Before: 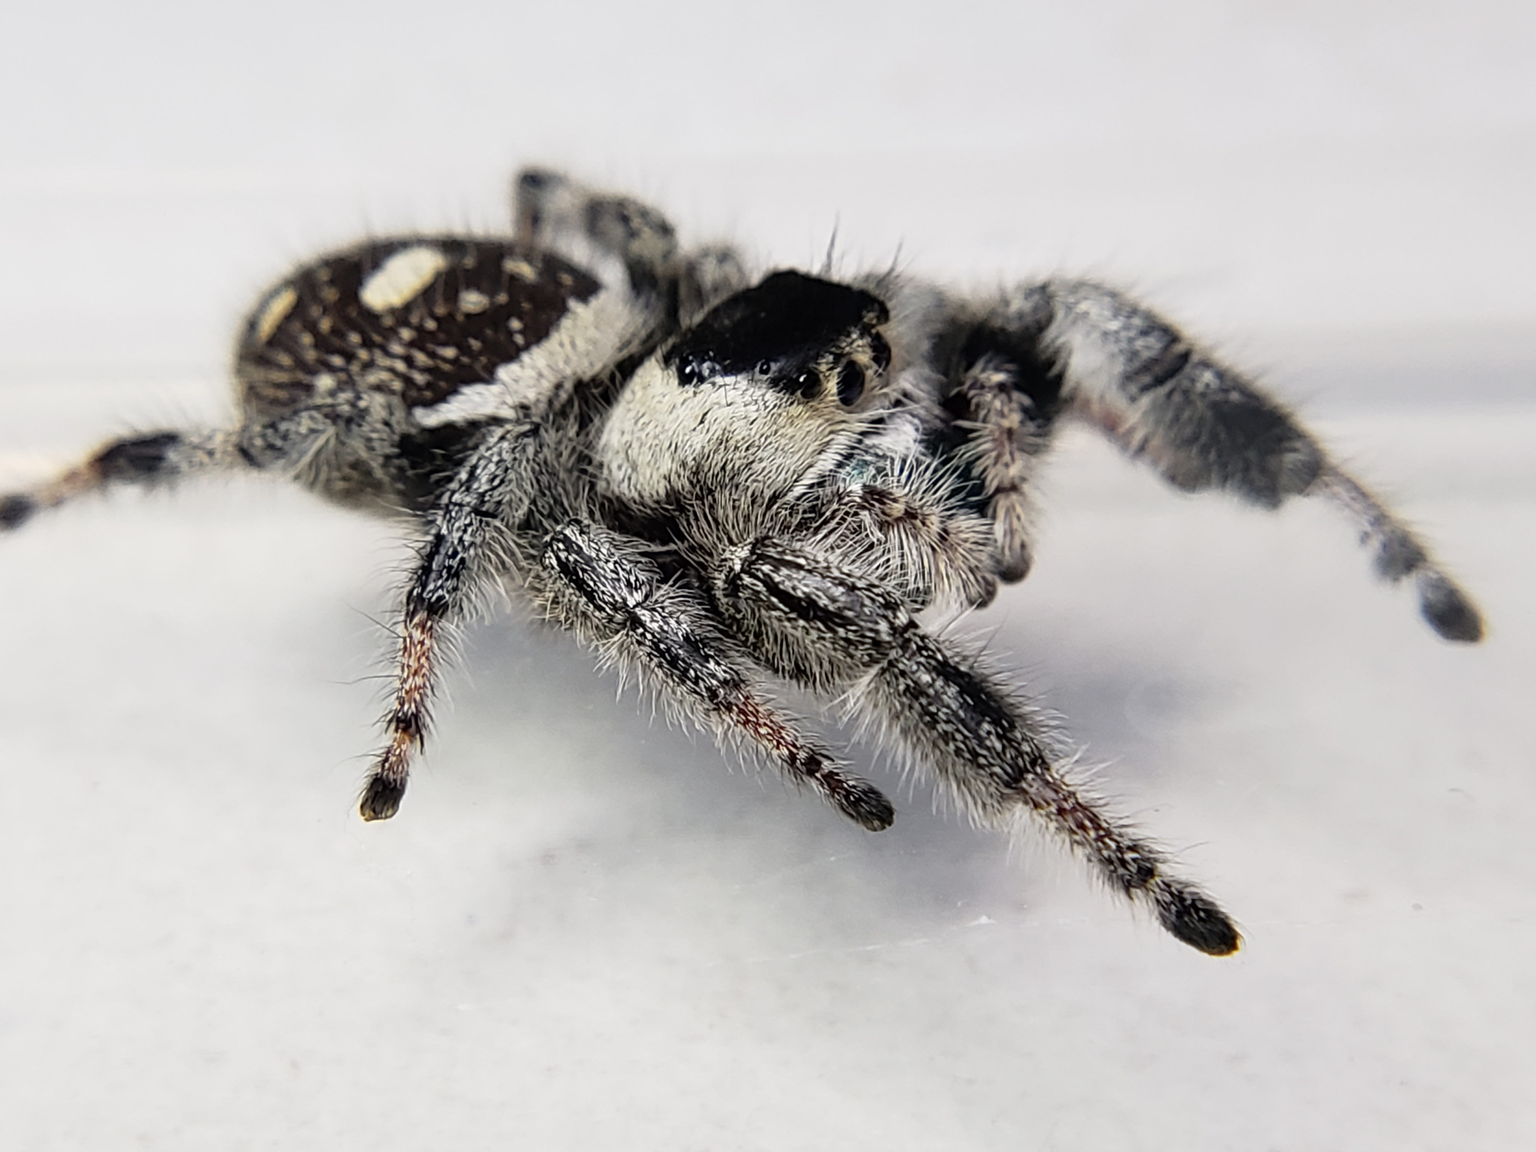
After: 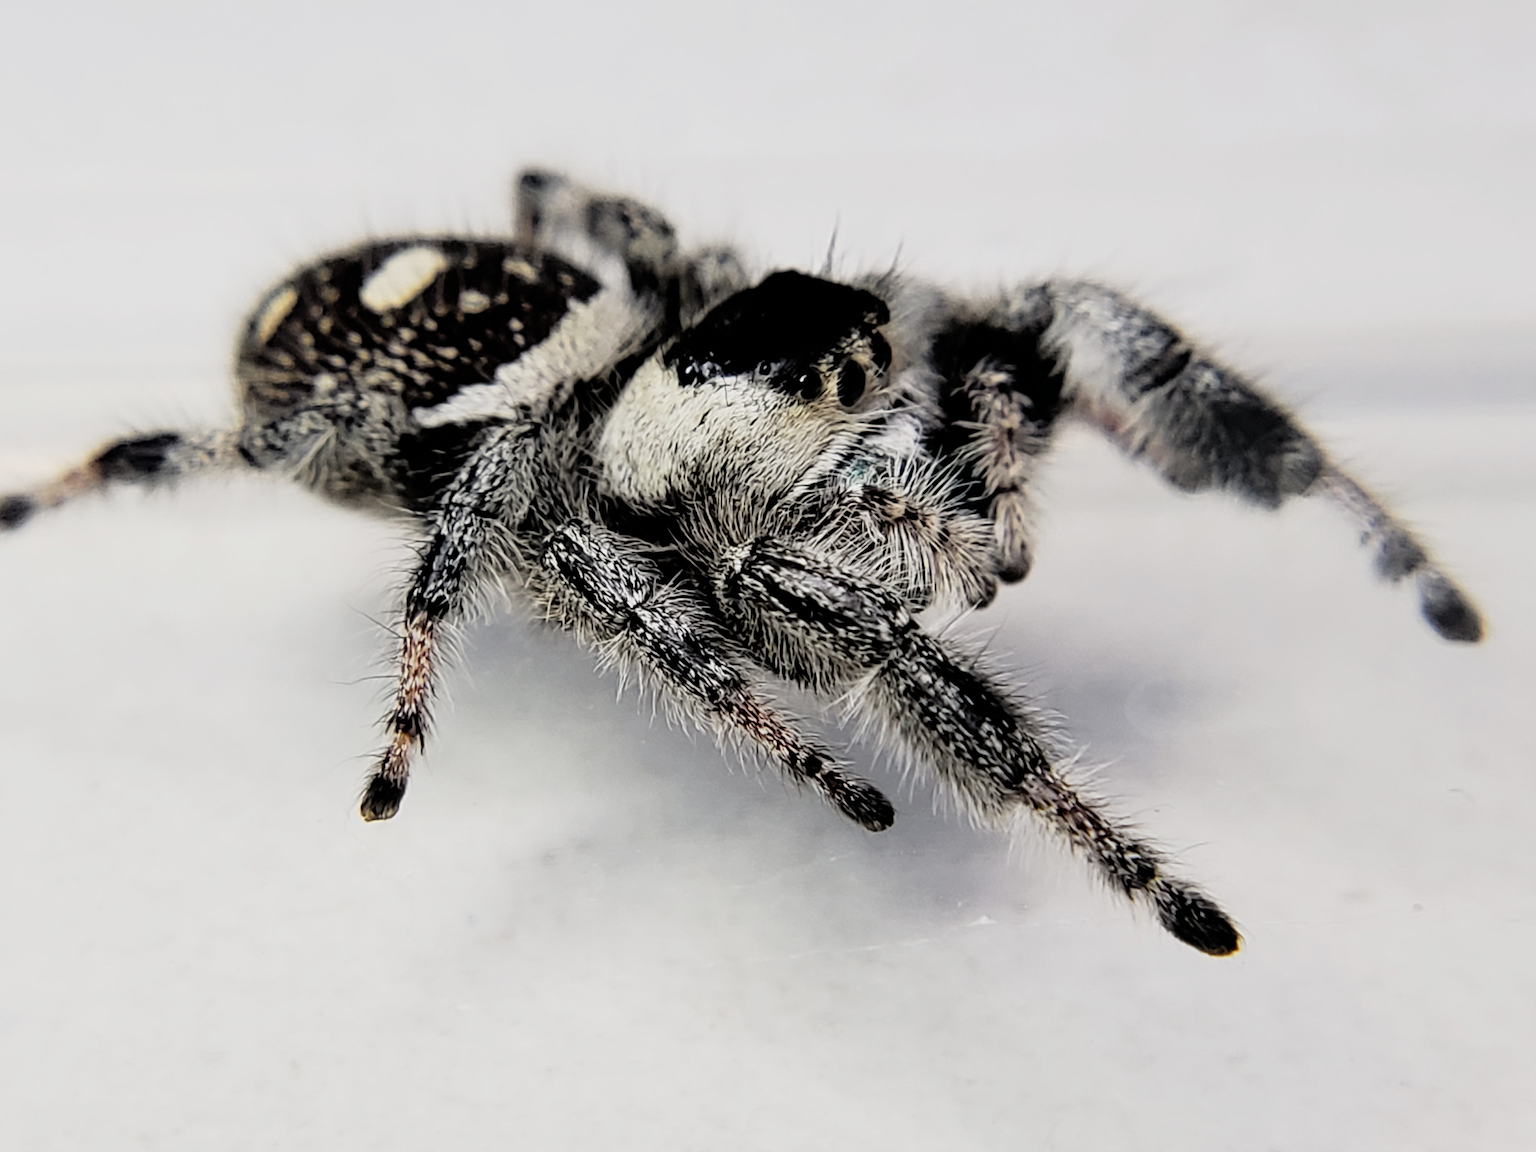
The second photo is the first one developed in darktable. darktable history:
filmic rgb: black relative exposure -5.12 EV, white relative exposure 3.21 EV, hardness 3.44, contrast 1.186, highlights saturation mix -29.85%
